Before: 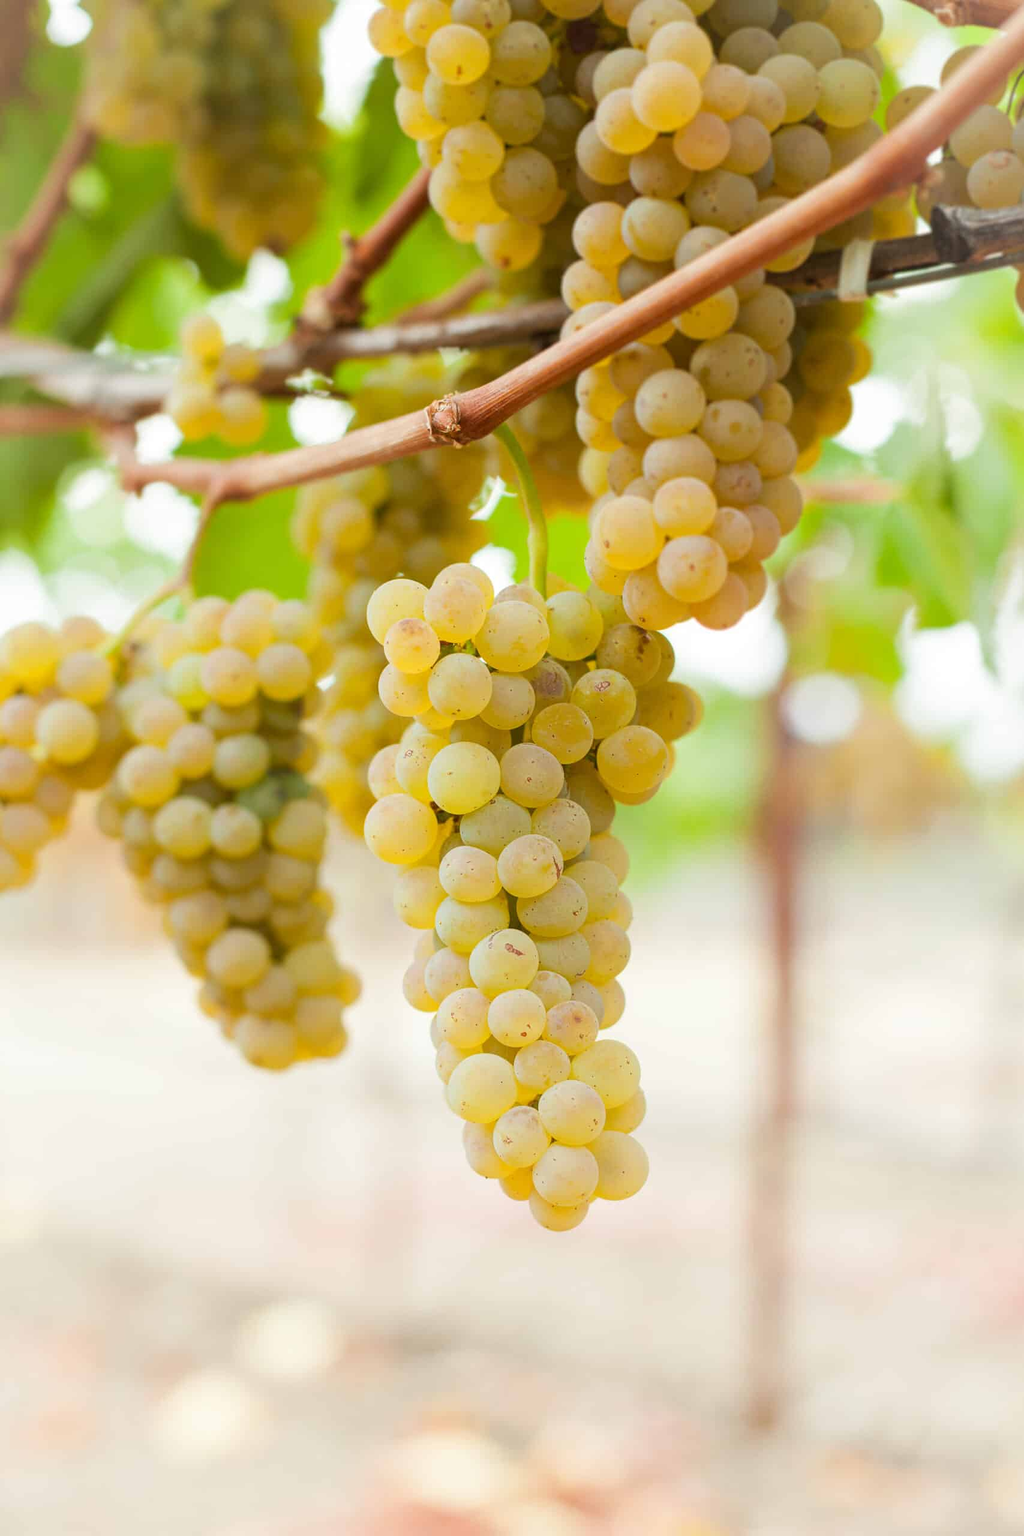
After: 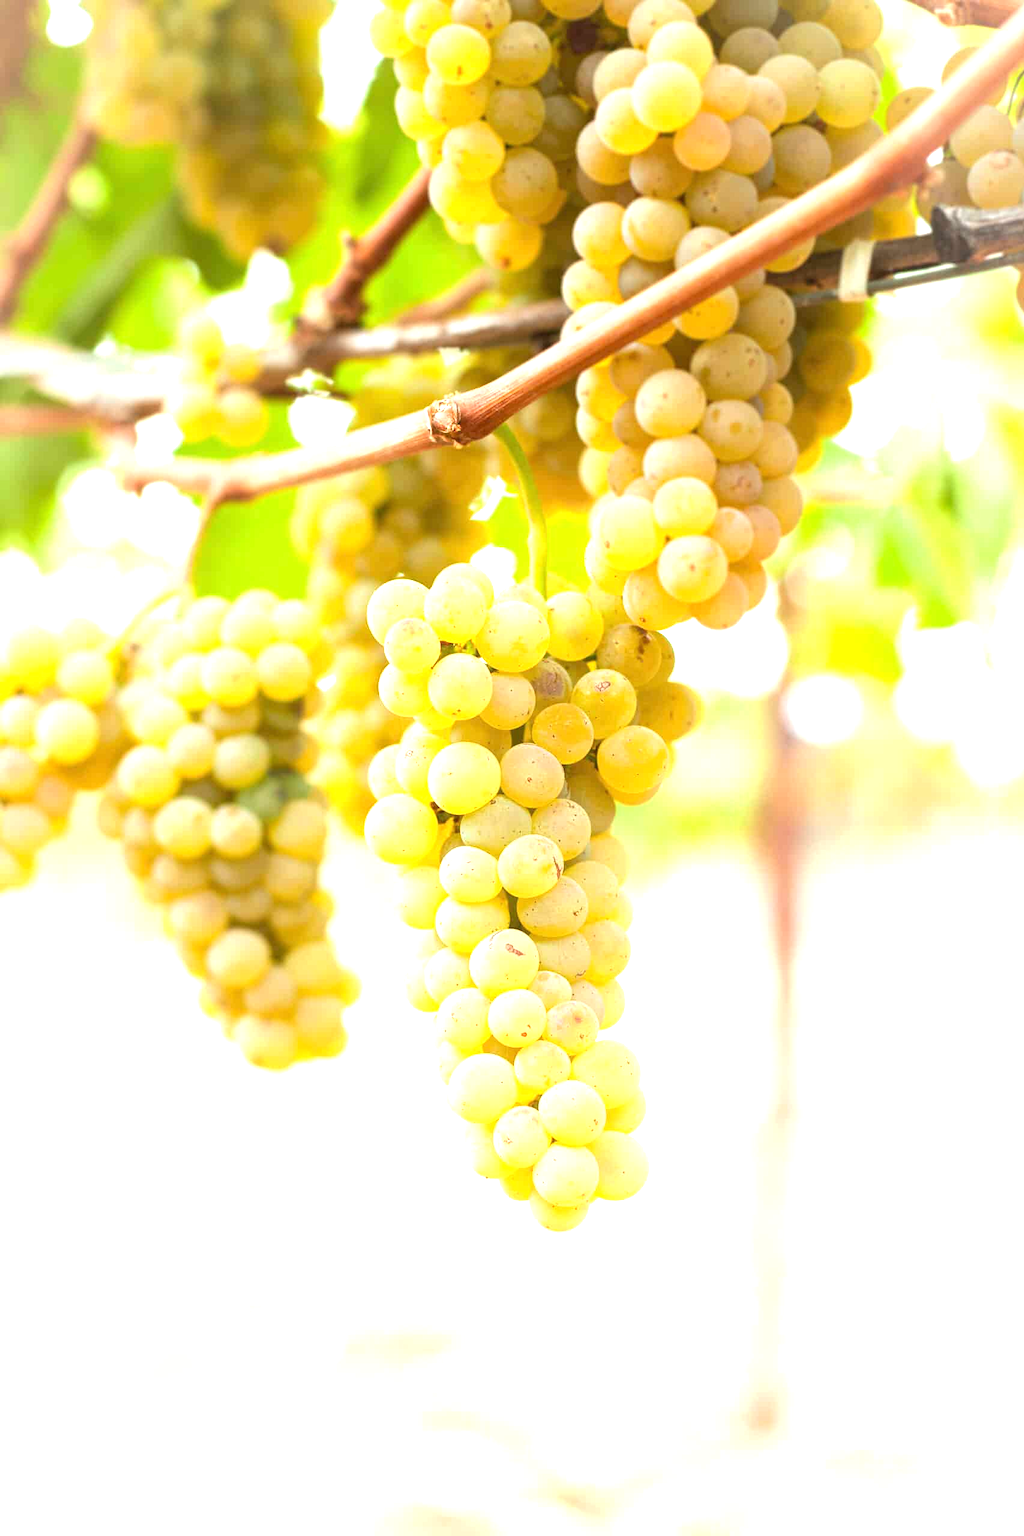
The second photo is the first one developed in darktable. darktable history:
tone equalizer: -7 EV 0.13 EV, smoothing diameter 25%, edges refinement/feathering 10, preserve details guided filter
exposure: black level correction 0, exposure 1.125 EV, compensate exposure bias true, compensate highlight preservation false
